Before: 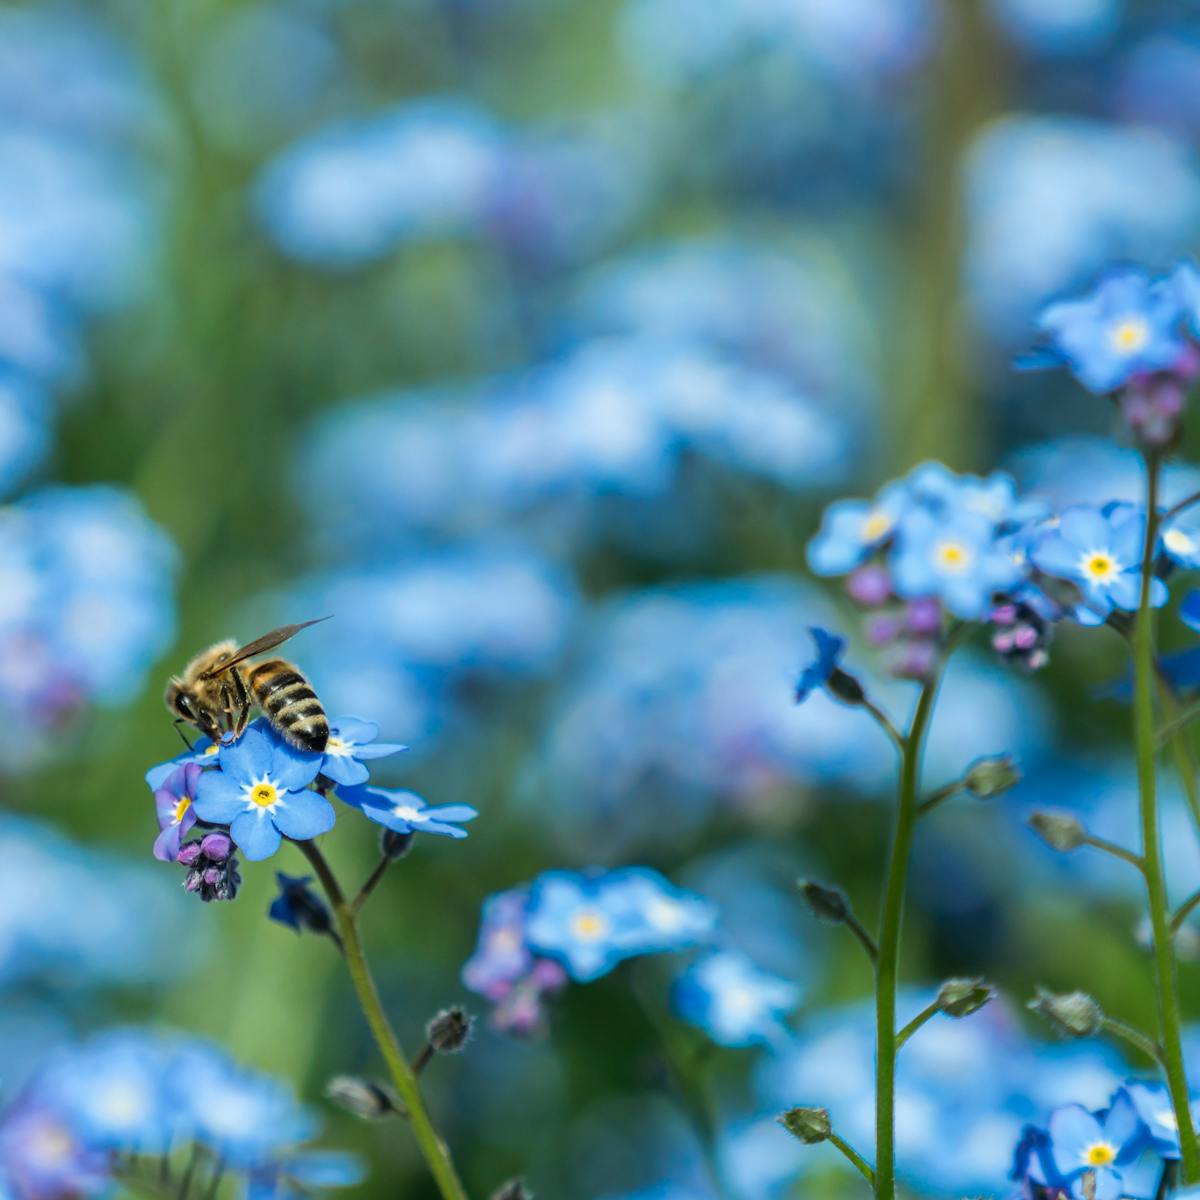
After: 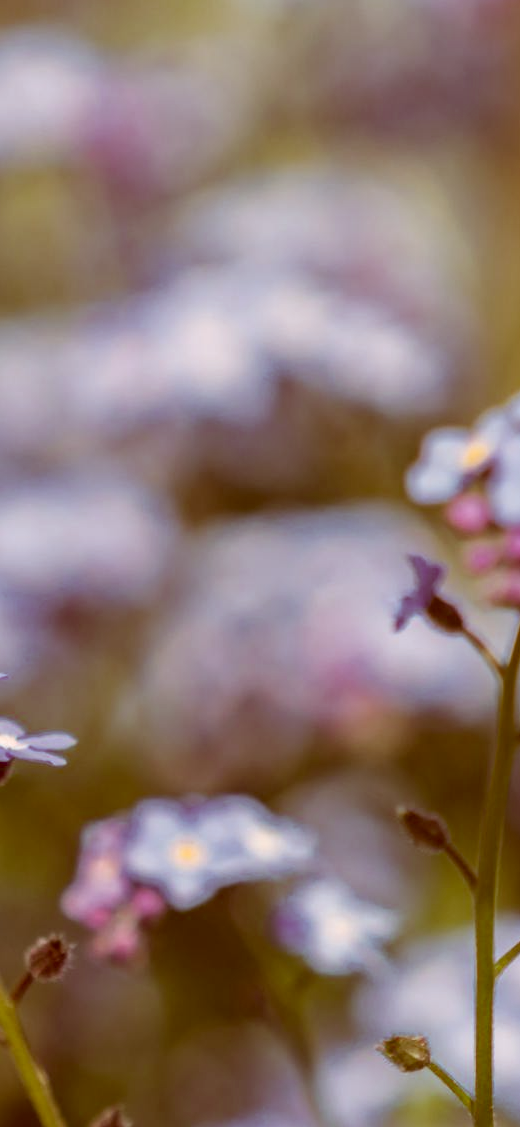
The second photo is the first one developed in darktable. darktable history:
crop: left 33.452%, top 6.025%, right 23.155%
color correction: highlights a* 9.03, highlights b* 8.71, shadows a* 40, shadows b* 40, saturation 0.8
